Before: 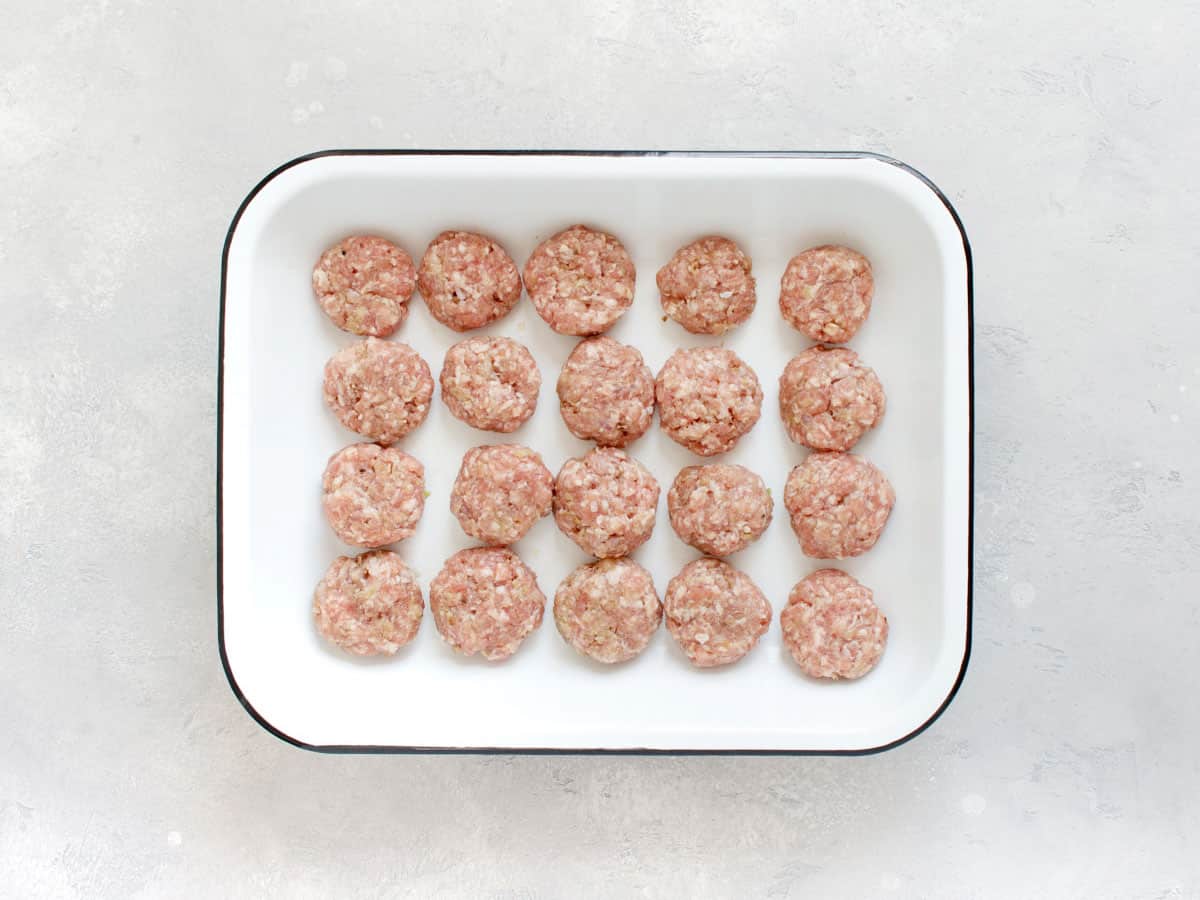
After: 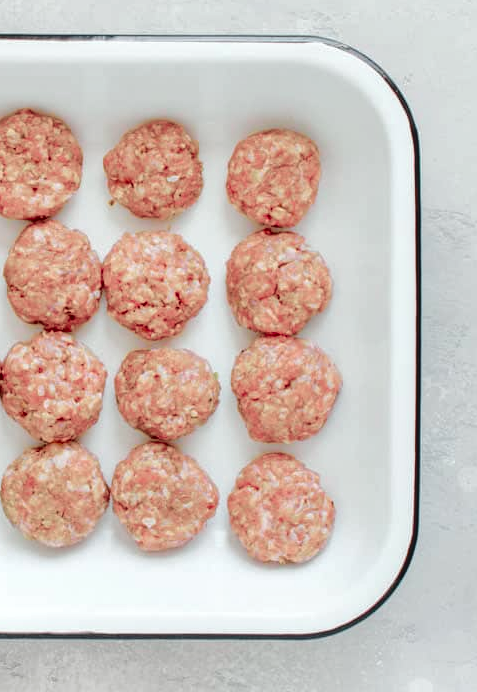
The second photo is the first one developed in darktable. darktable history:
local contrast: on, module defaults
tone curve: curves: ch0 [(0, 0.003) (0.211, 0.174) (0.482, 0.519) (0.843, 0.821) (0.992, 0.971)]; ch1 [(0, 0) (0.276, 0.206) (0.393, 0.364) (0.482, 0.477) (0.506, 0.5) (0.523, 0.523) (0.572, 0.592) (0.695, 0.767) (1, 1)]; ch2 [(0, 0) (0.438, 0.456) (0.498, 0.497) (0.536, 0.527) (0.562, 0.584) (0.619, 0.602) (0.698, 0.698) (1, 1)], color space Lab, independent channels, preserve colors none
crop: left 46.134%, top 12.976%, right 14.1%, bottom 10.113%
